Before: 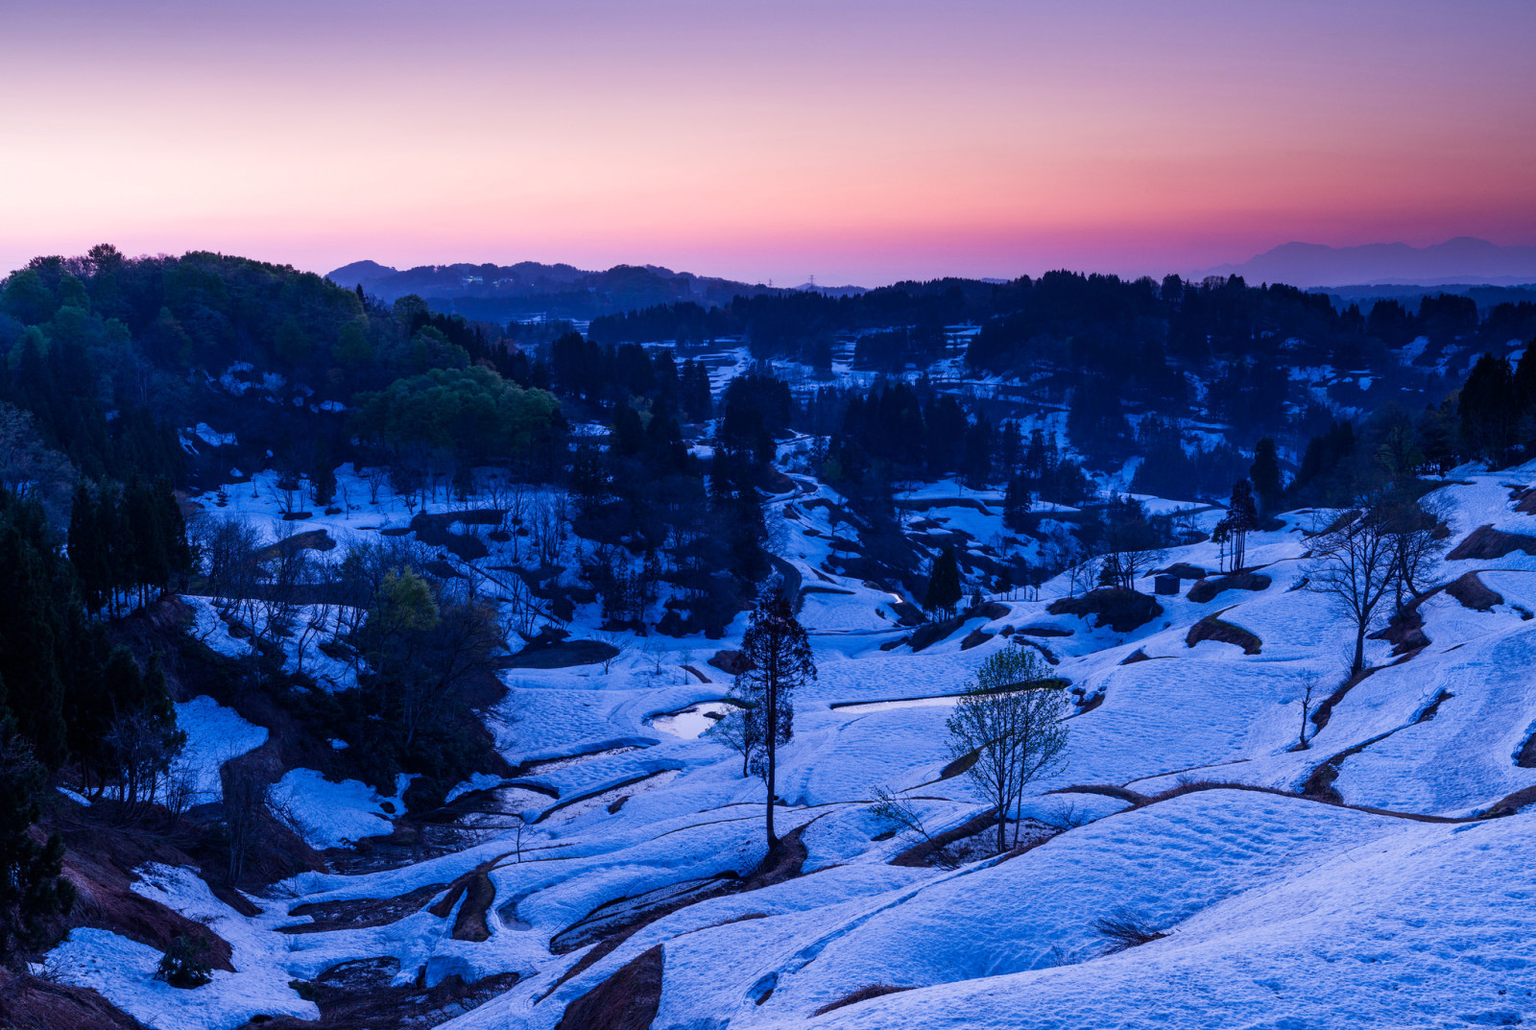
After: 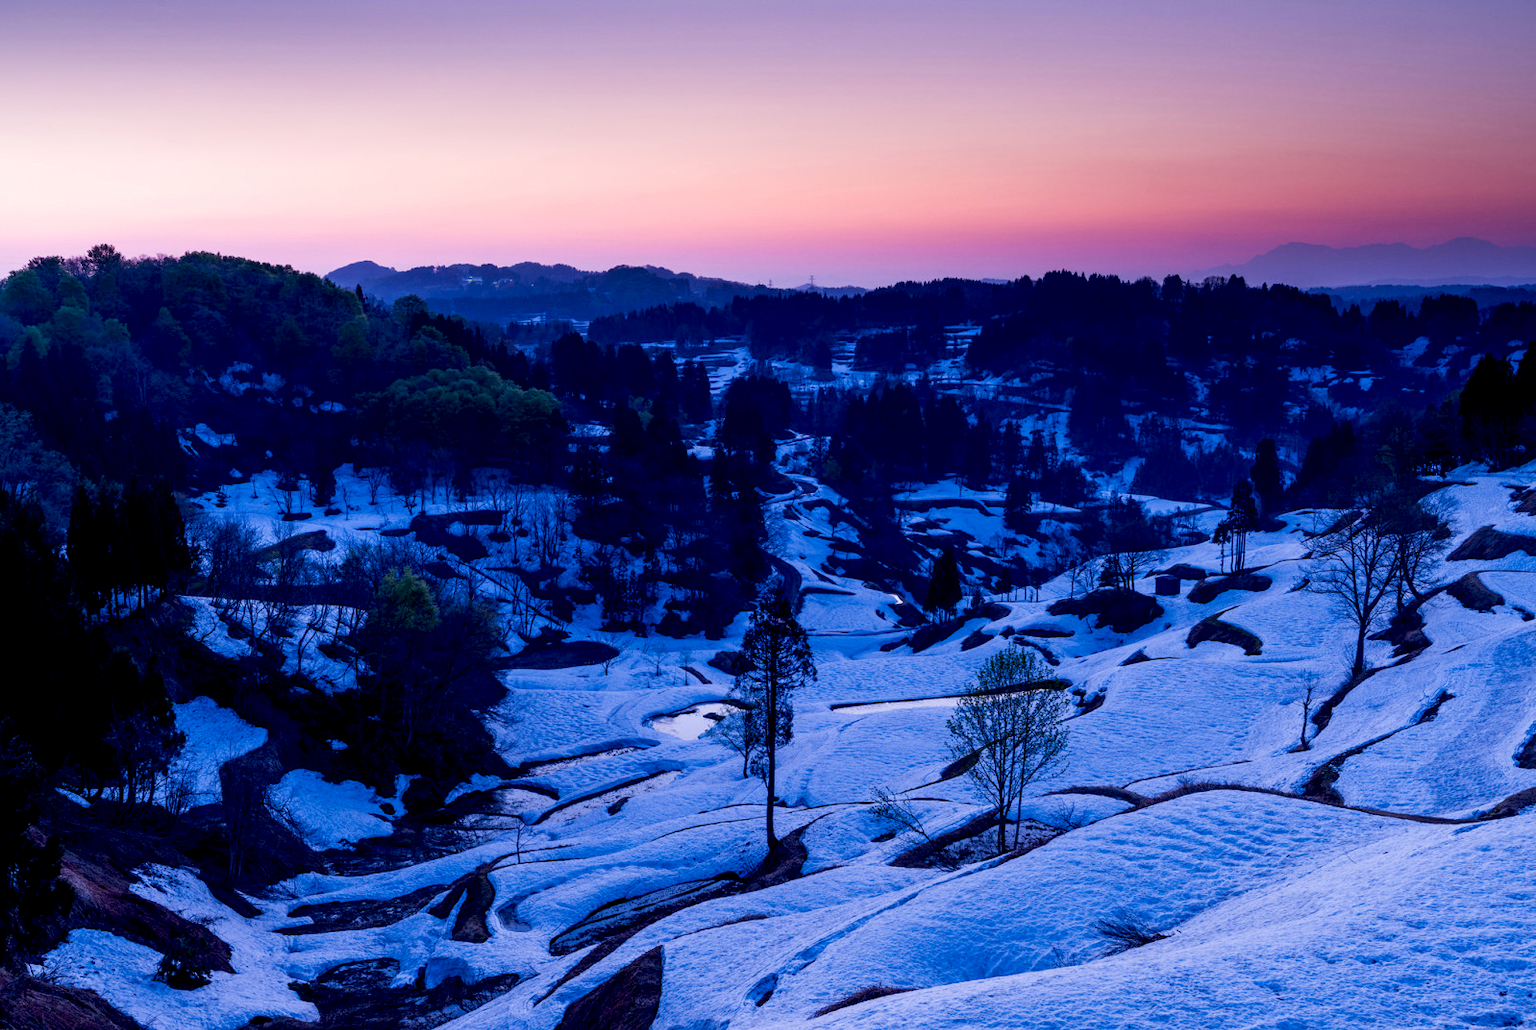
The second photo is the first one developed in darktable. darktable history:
exposure: black level correction 0.01, exposure 0.008 EV, compensate highlight preservation false
crop: left 0.079%
